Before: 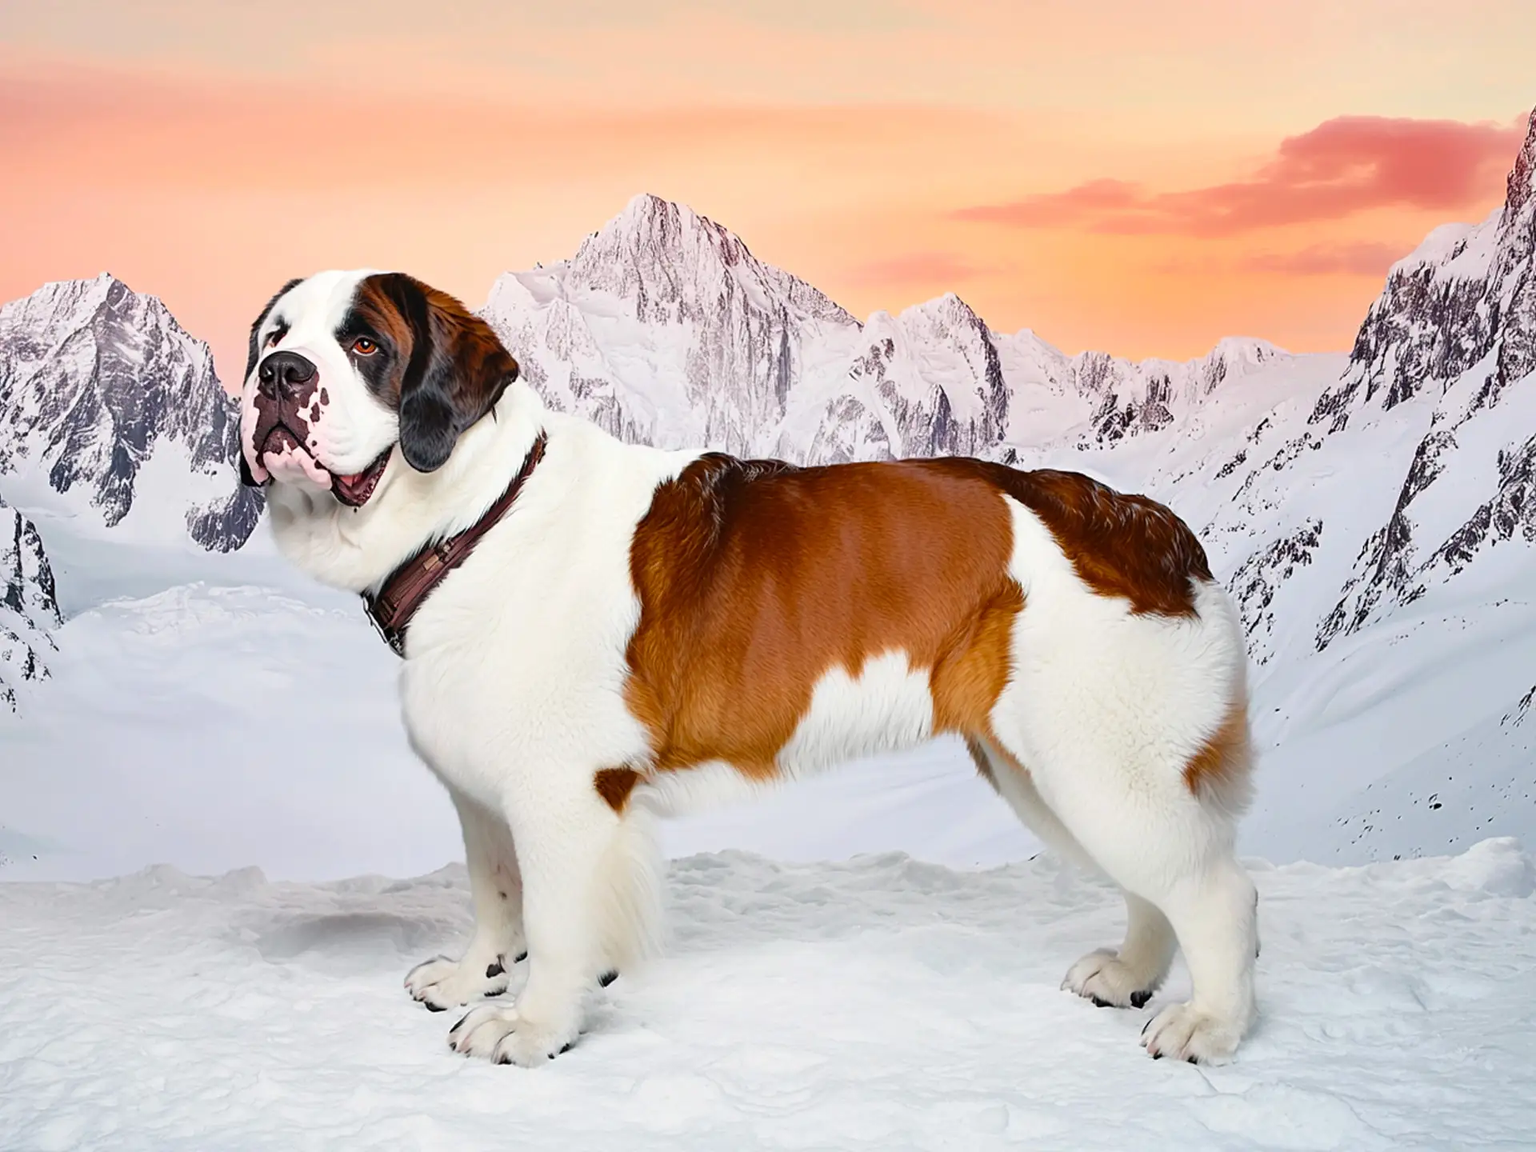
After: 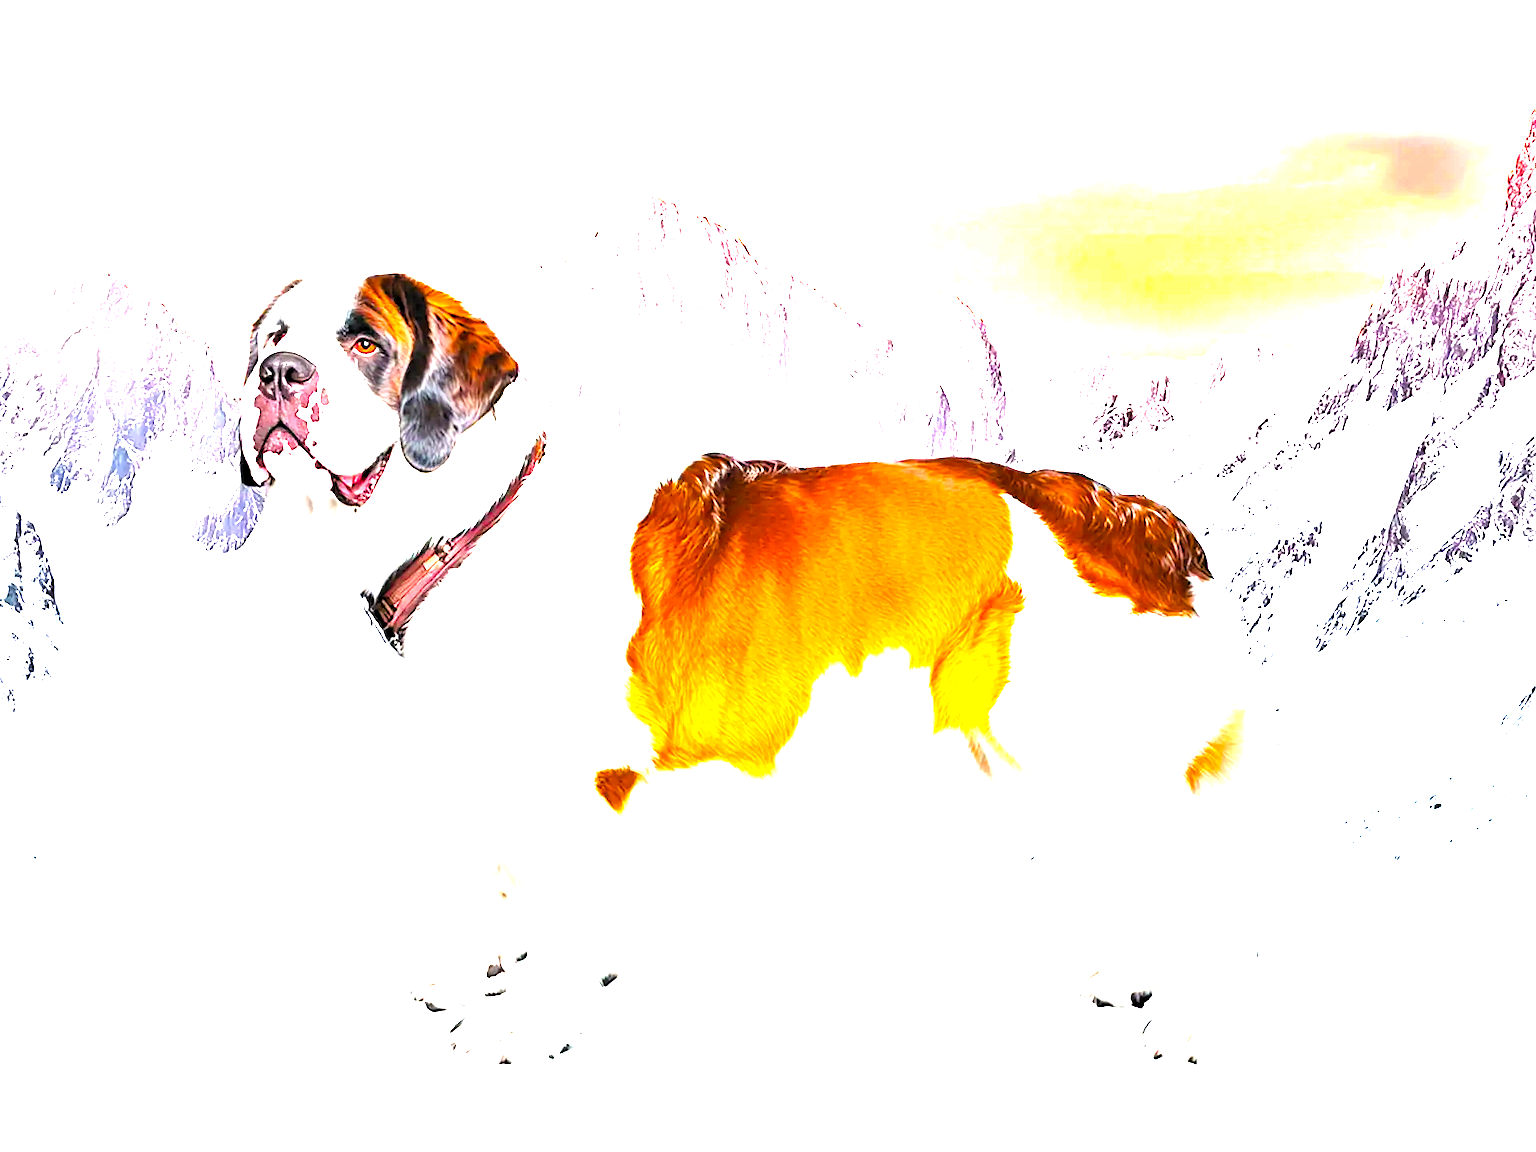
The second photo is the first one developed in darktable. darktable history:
color balance rgb: linear chroma grading › global chroma 10%, perceptual saturation grading › global saturation 30%, global vibrance 10%
levels: levels [0, 0.374, 0.749]
rgb levels: levels [[0.013, 0.434, 0.89], [0, 0.5, 1], [0, 0.5, 1]]
exposure: black level correction 0, exposure 1.6 EV, compensate exposure bias true, compensate highlight preservation false
